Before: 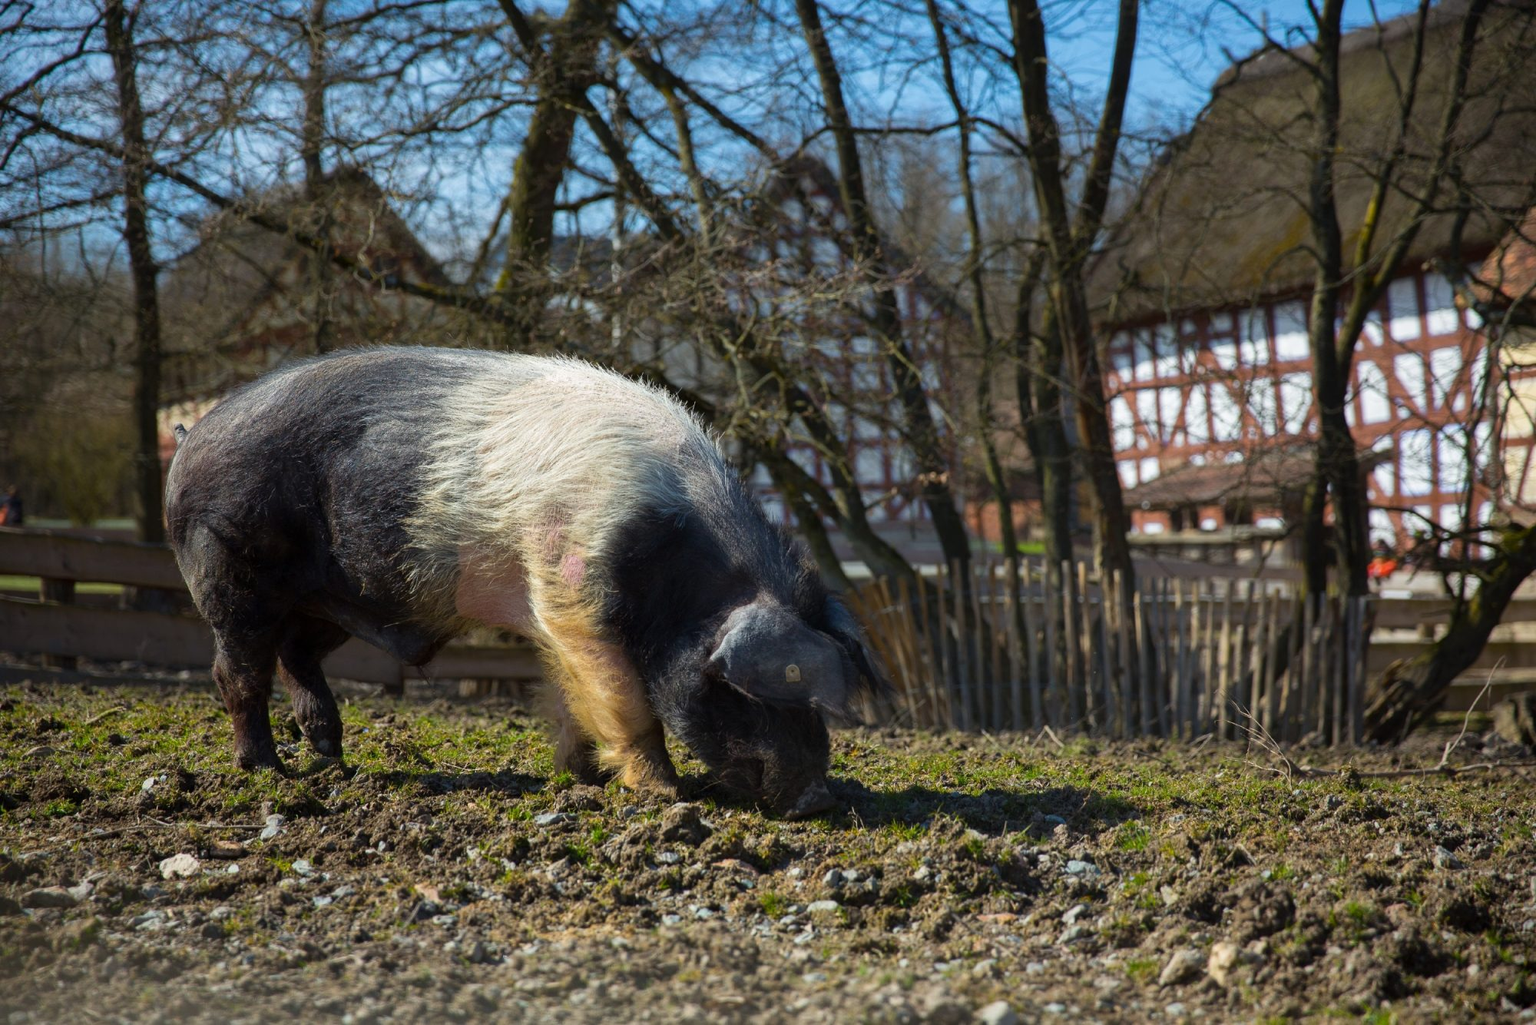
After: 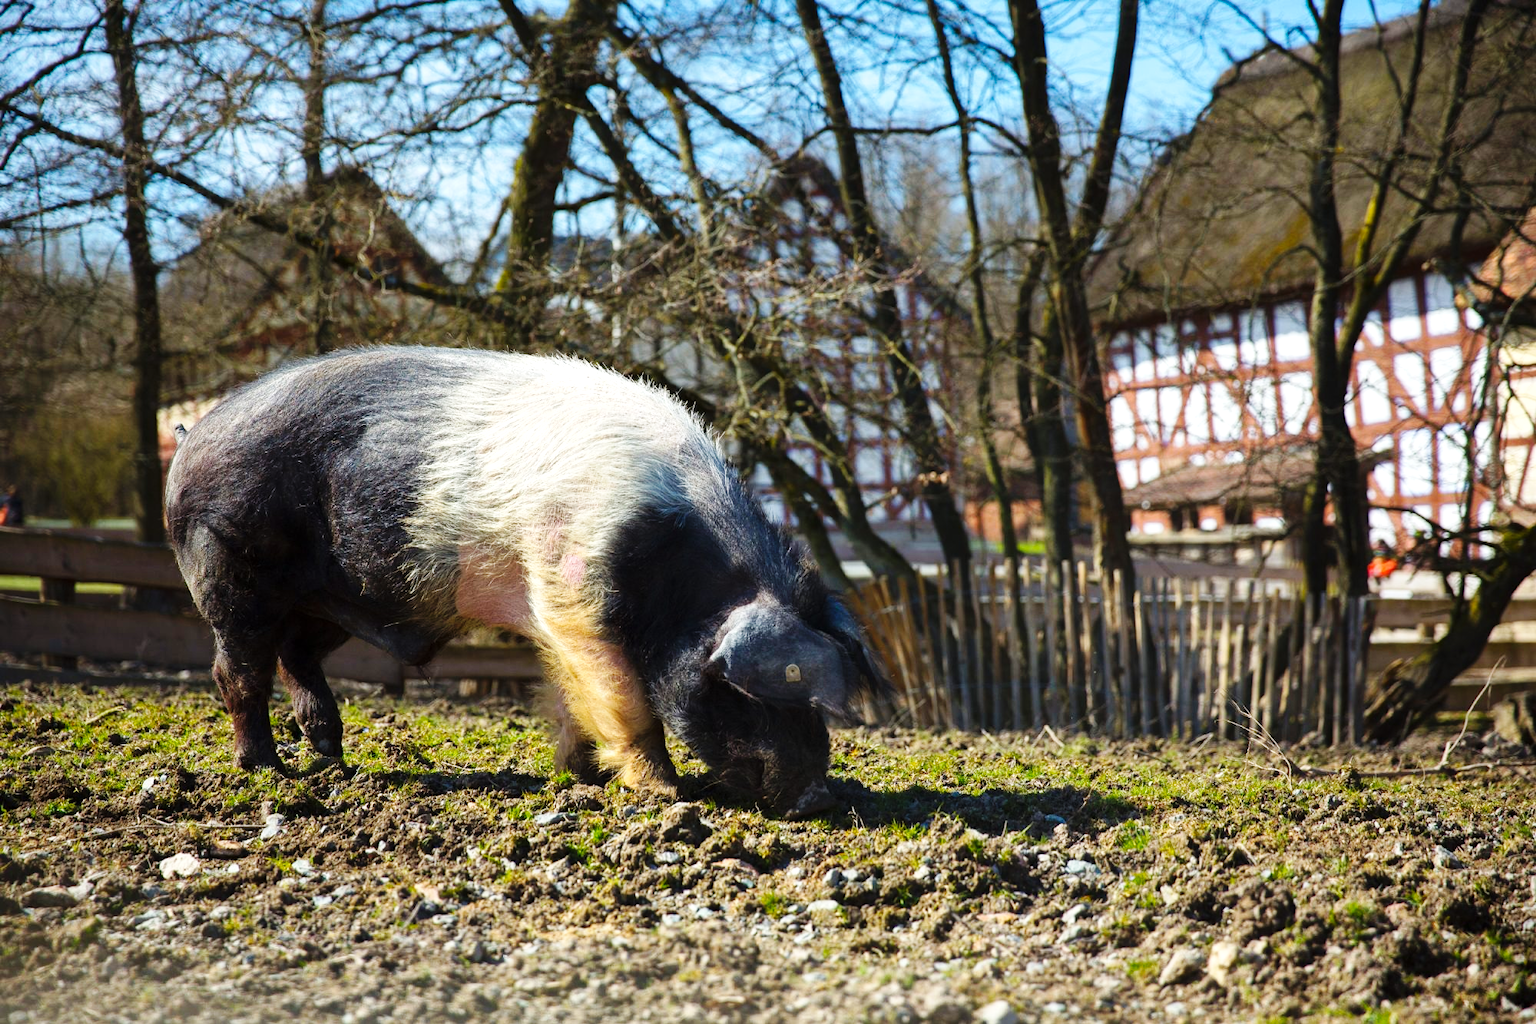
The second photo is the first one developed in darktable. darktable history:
shadows and highlights: shadows 6.86, soften with gaussian
base curve: curves: ch0 [(0, 0) (0.032, 0.025) (0.121, 0.166) (0.206, 0.329) (0.605, 0.79) (1, 1)], preserve colors none
exposure: exposure 0.509 EV, compensate highlight preservation false
